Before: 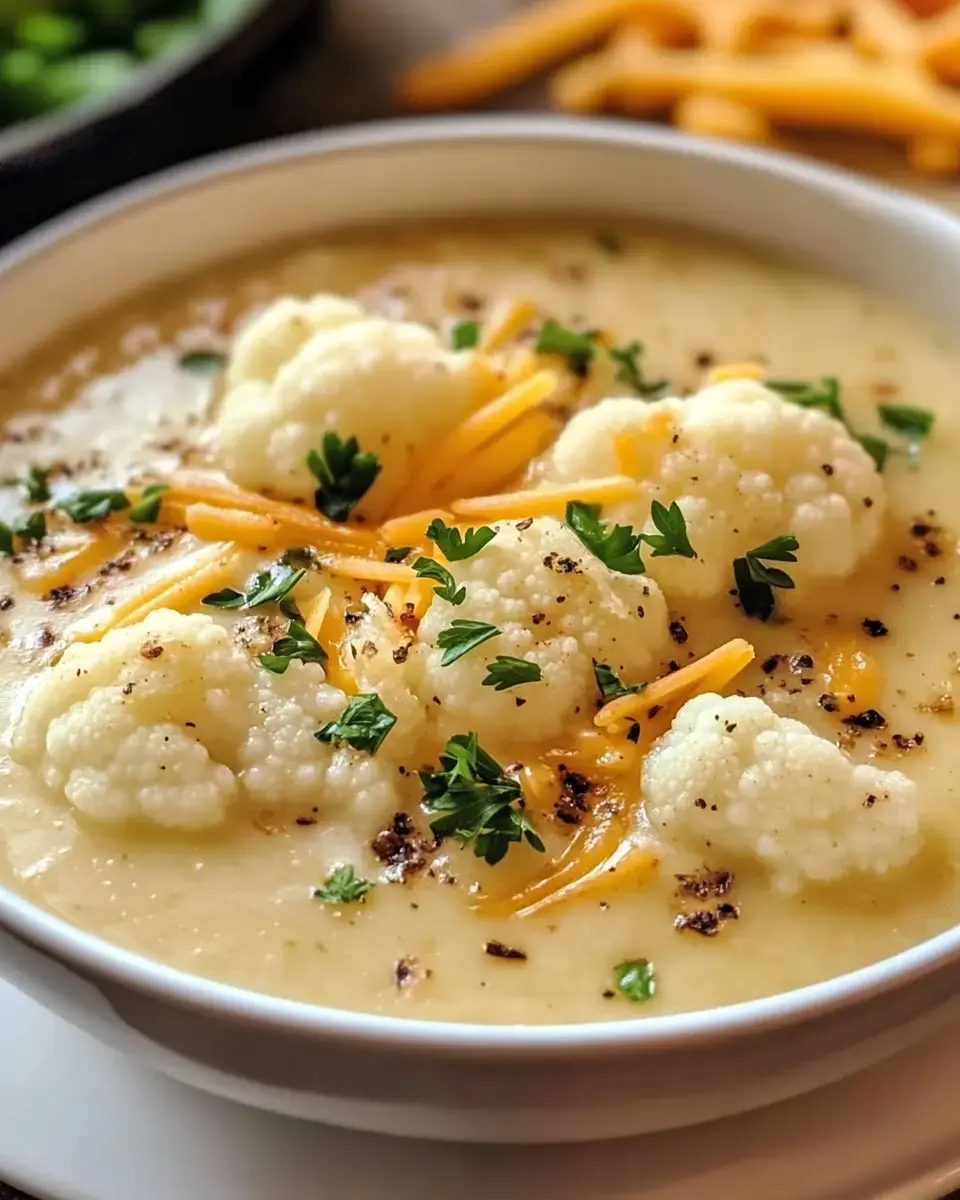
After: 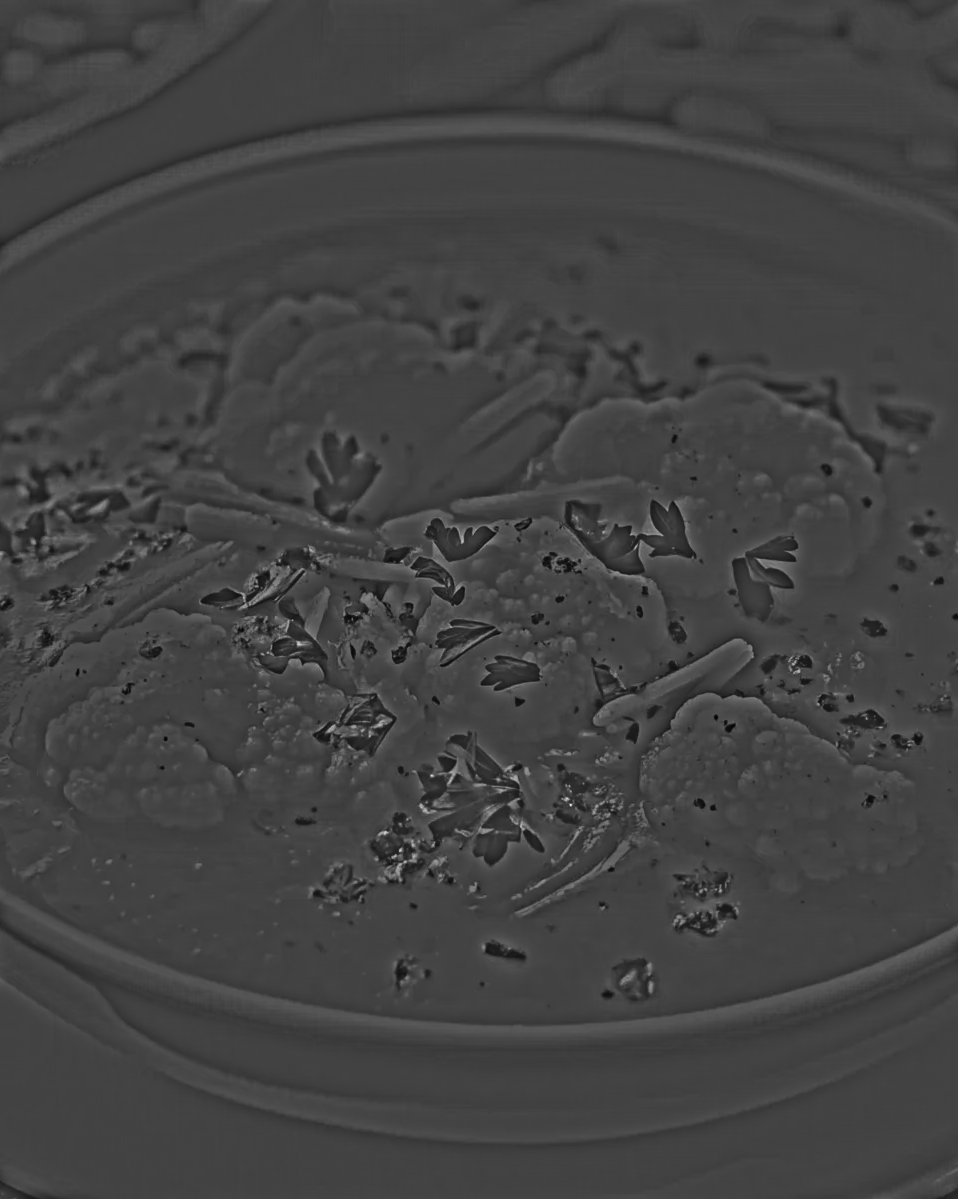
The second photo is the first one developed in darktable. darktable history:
color balance rgb: perceptual saturation grading › global saturation 25%, perceptual saturation grading › highlights -50%, perceptual saturation grading › shadows 30%, perceptual brilliance grading › global brilliance 12%, global vibrance 20%
contrast brightness saturation: contrast 0.09, brightness -0.59, saturation 0.17
highpass: sharpness 25.84%, contrast boost 14.94%
color zones: curves: ch1 [(0, 0.679) (0.143, 0.647) (0.286, 0.261) (0.378, -0.011) (0.571, 0.396) (0.714, 0.399) (0.857, 0.406) (1, 0.679)]
crop and rotate: left 0.126%
